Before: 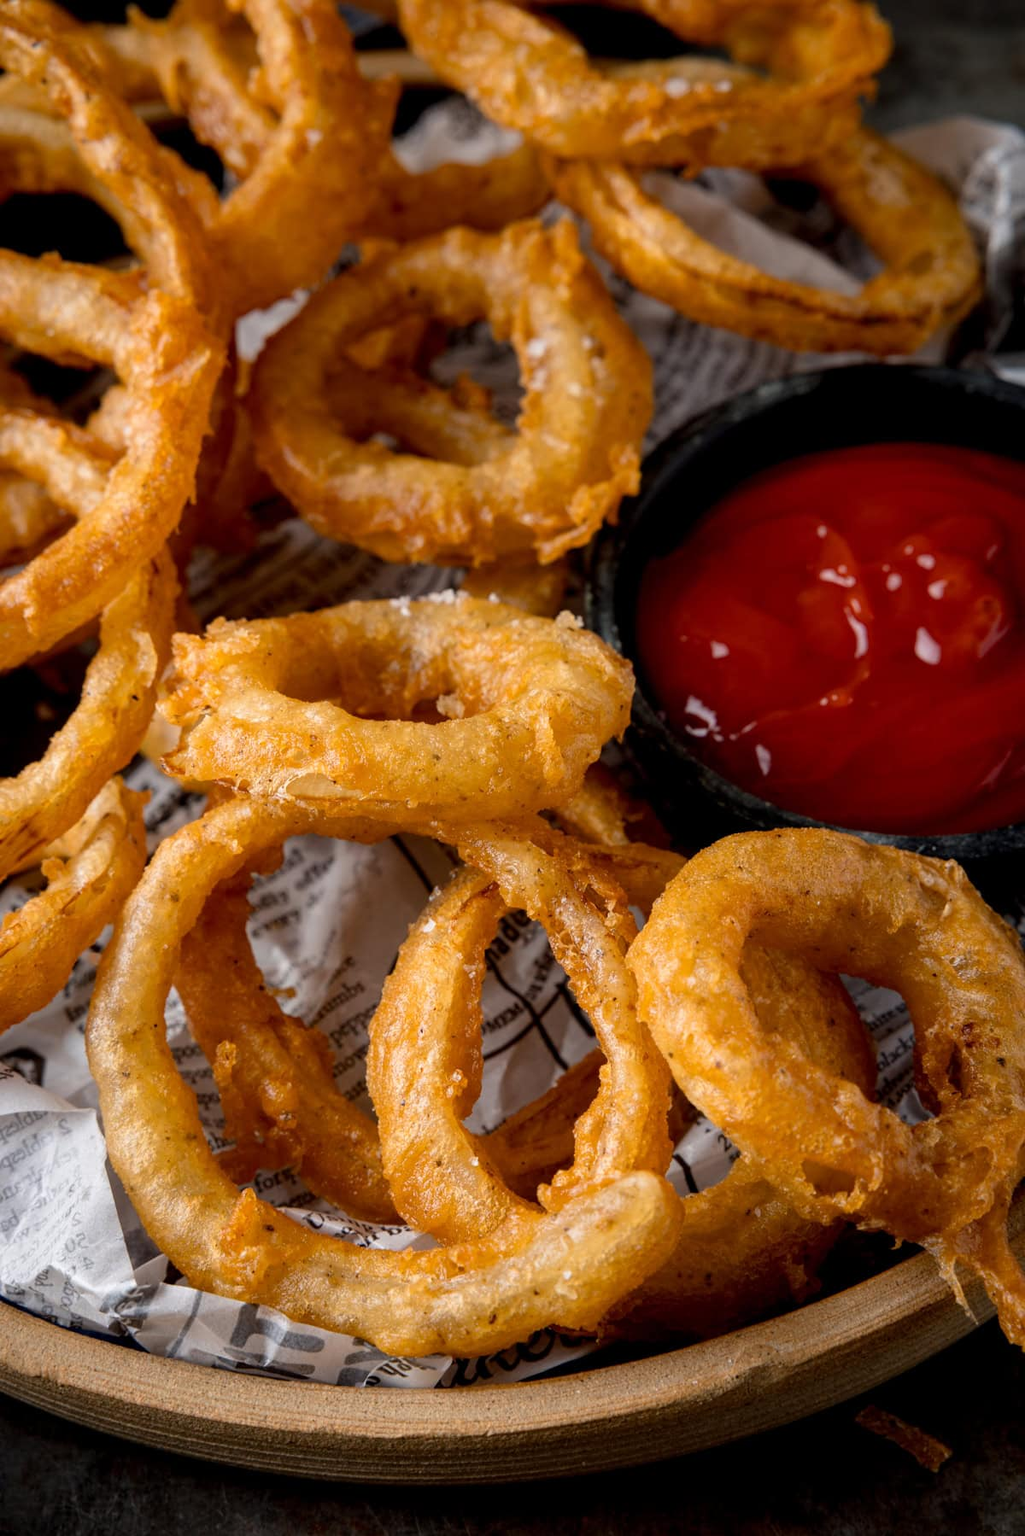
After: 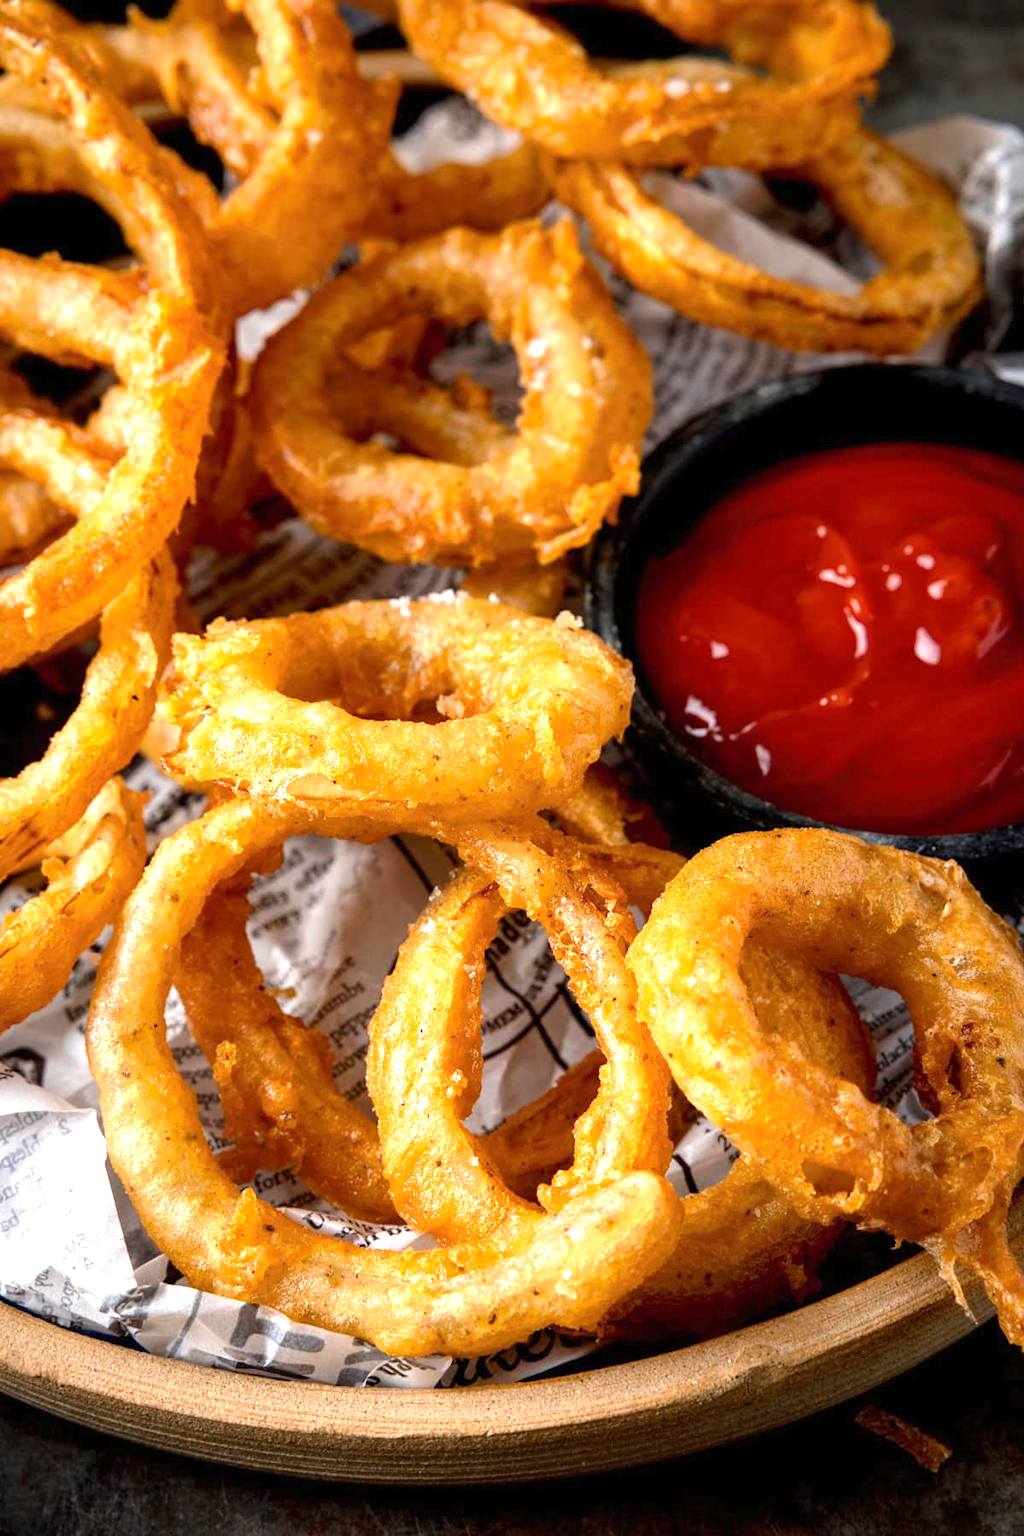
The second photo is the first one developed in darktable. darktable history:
exposure: exposure 1 EV, compensate highlight preservation false
tone curve: curves: ch0 [(0, 0) (0.003, 0.013) (0.011, 0.017) (0.025, 0.028) (0.044, 0.049) (0.069, 0.07) (0.1, 0.103) (0.136, 0.143) (0.177, 0.186) (0.224, 0.232) (0.277, 0.282) (0.335, 0.333) (0.399, 0.405) (0.468, 0.477) (0.543, 0.54) (0.623, 0.627) (0.709, 0.709) (0.801, 0.798) (0.898, 0.902) (1, 1)], preserve colors none
